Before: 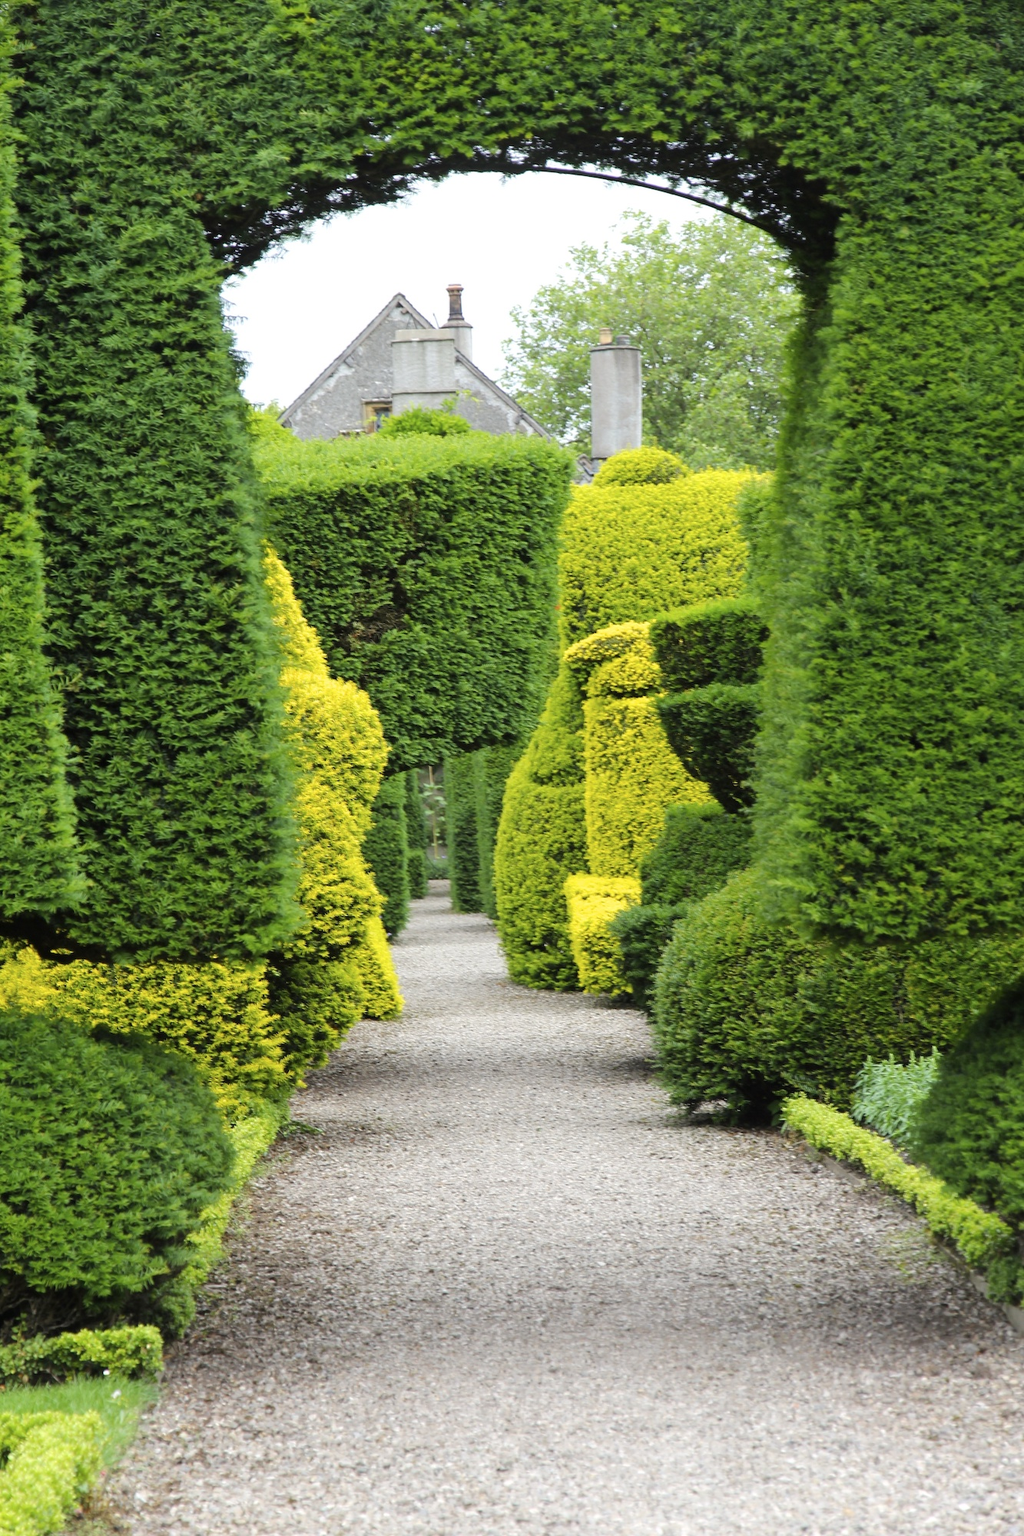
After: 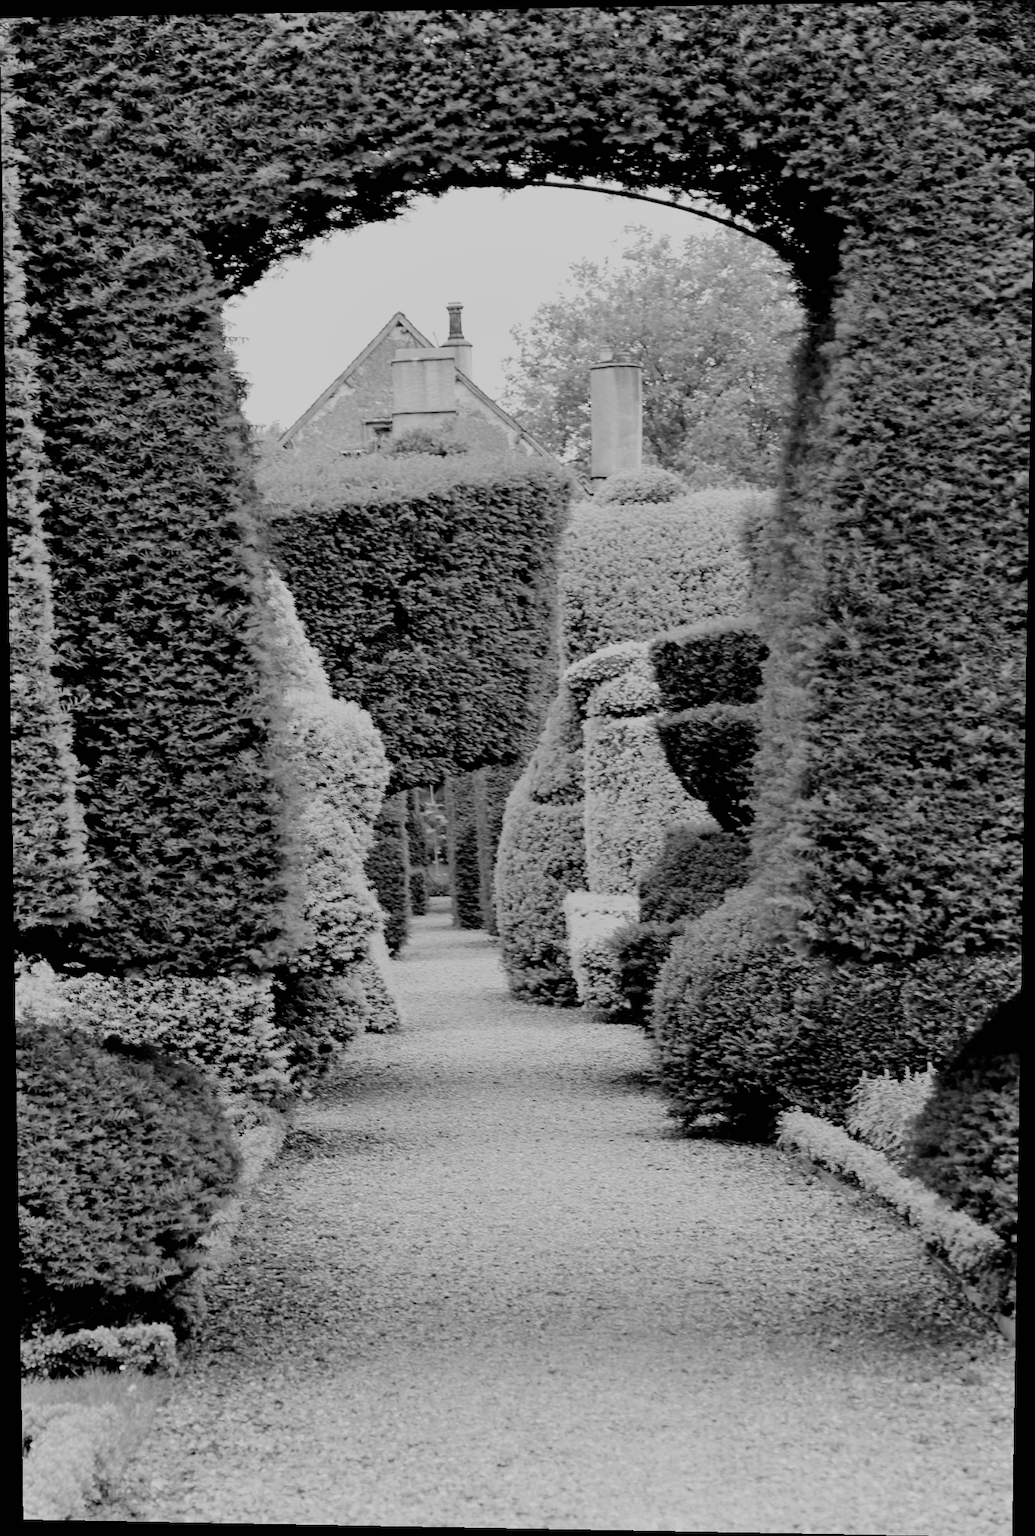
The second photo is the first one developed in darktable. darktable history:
rotate and perspective: lens shift (vertical) 0.048, lens shift (horizontal) -0.024, automatic cropping off
shadows and highlights: shadows 37.27, highlights -28.18, soften with gaussian
exposure: black level correction 0.009, compensate highlight preservation false
filmic rgb: black relative exposure -6.98 EV, white relative exposure 5.63 EV, hardness 2.86
haze removal: compatibility mode true, adaptive false
color calibration: output gray [0.267, 0.423, 0.267, 0], illuminant same as pipeline (D50), adaptation none (bypass)
velvia: strength 27%
white balance: red 1.029, blue 0.92
